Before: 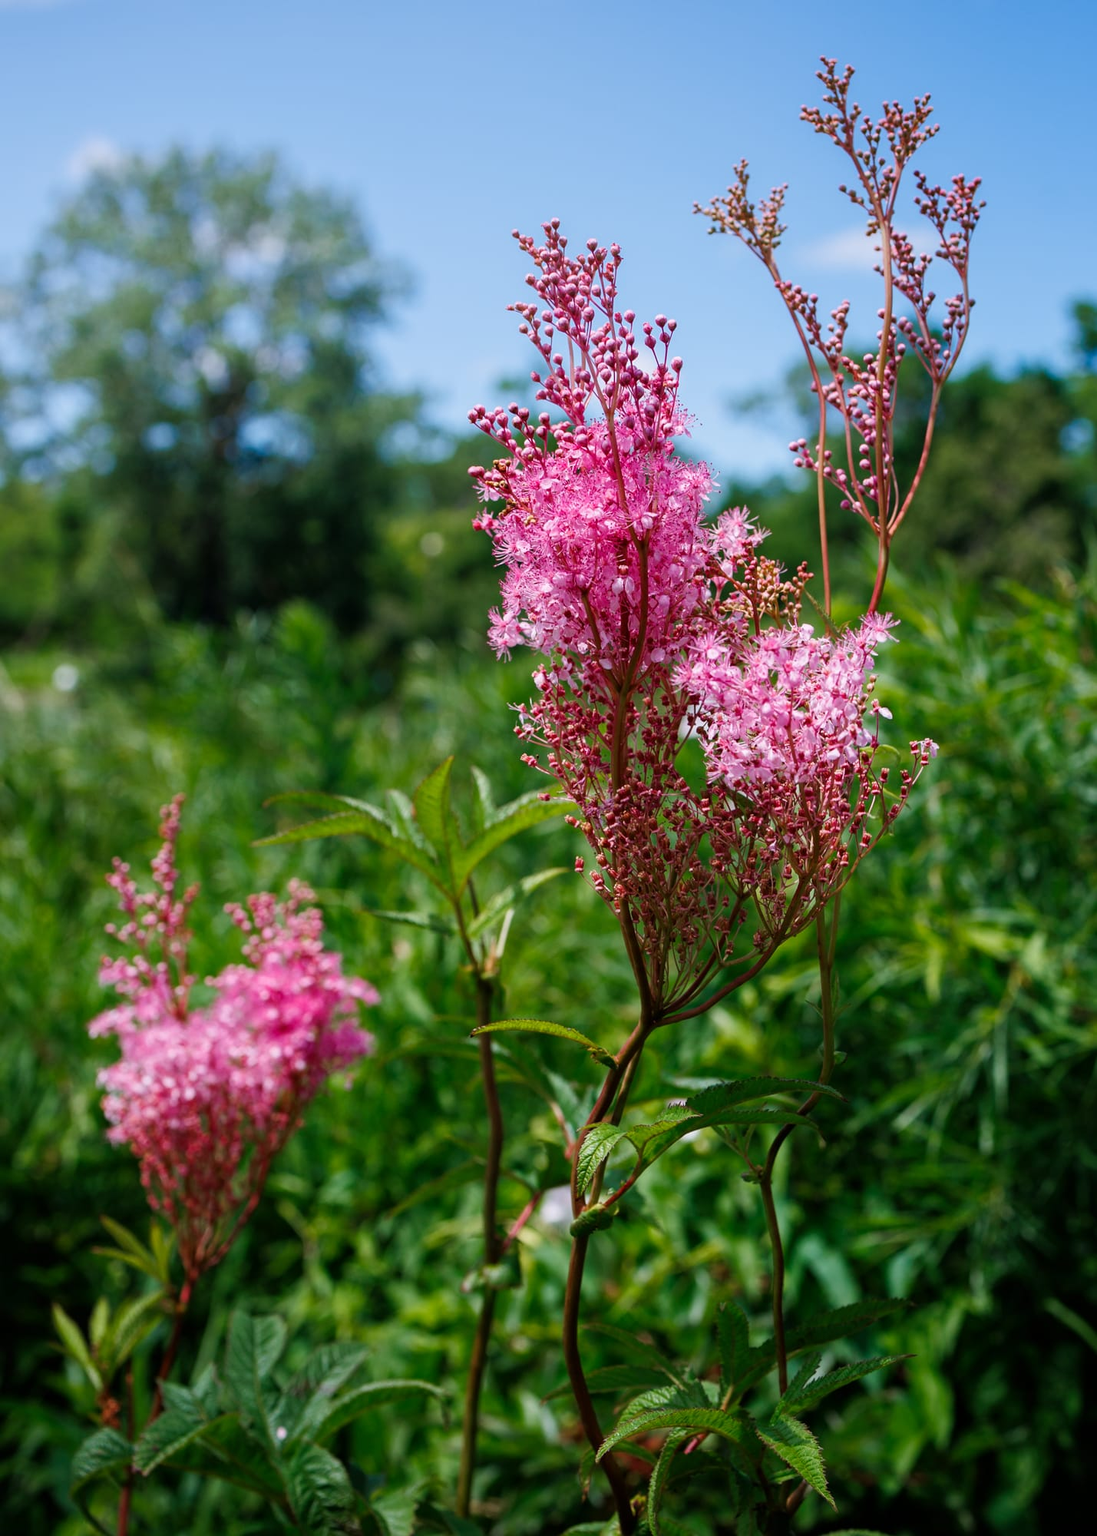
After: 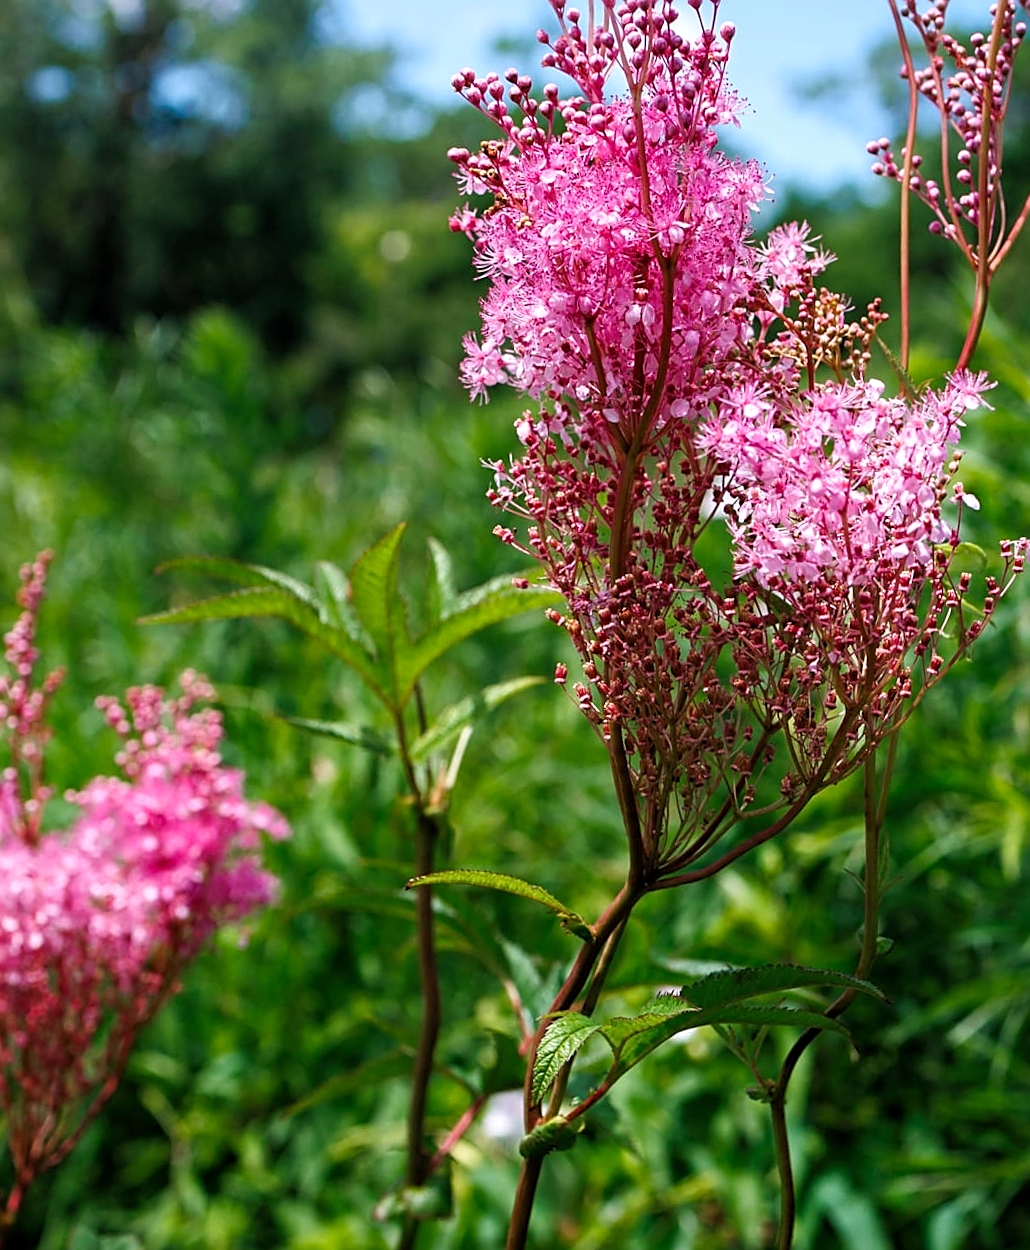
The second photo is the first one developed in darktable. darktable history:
sharpen: on, module defaults
levels: levels [0.016, 0.484, 0.953]
exposure: exposure 0.201 EV, compensate highlight preservation false
crop and rotate: angle -3.51°, left 9.917%, top 20.434%, right 11.94%, bottom 11.806%
